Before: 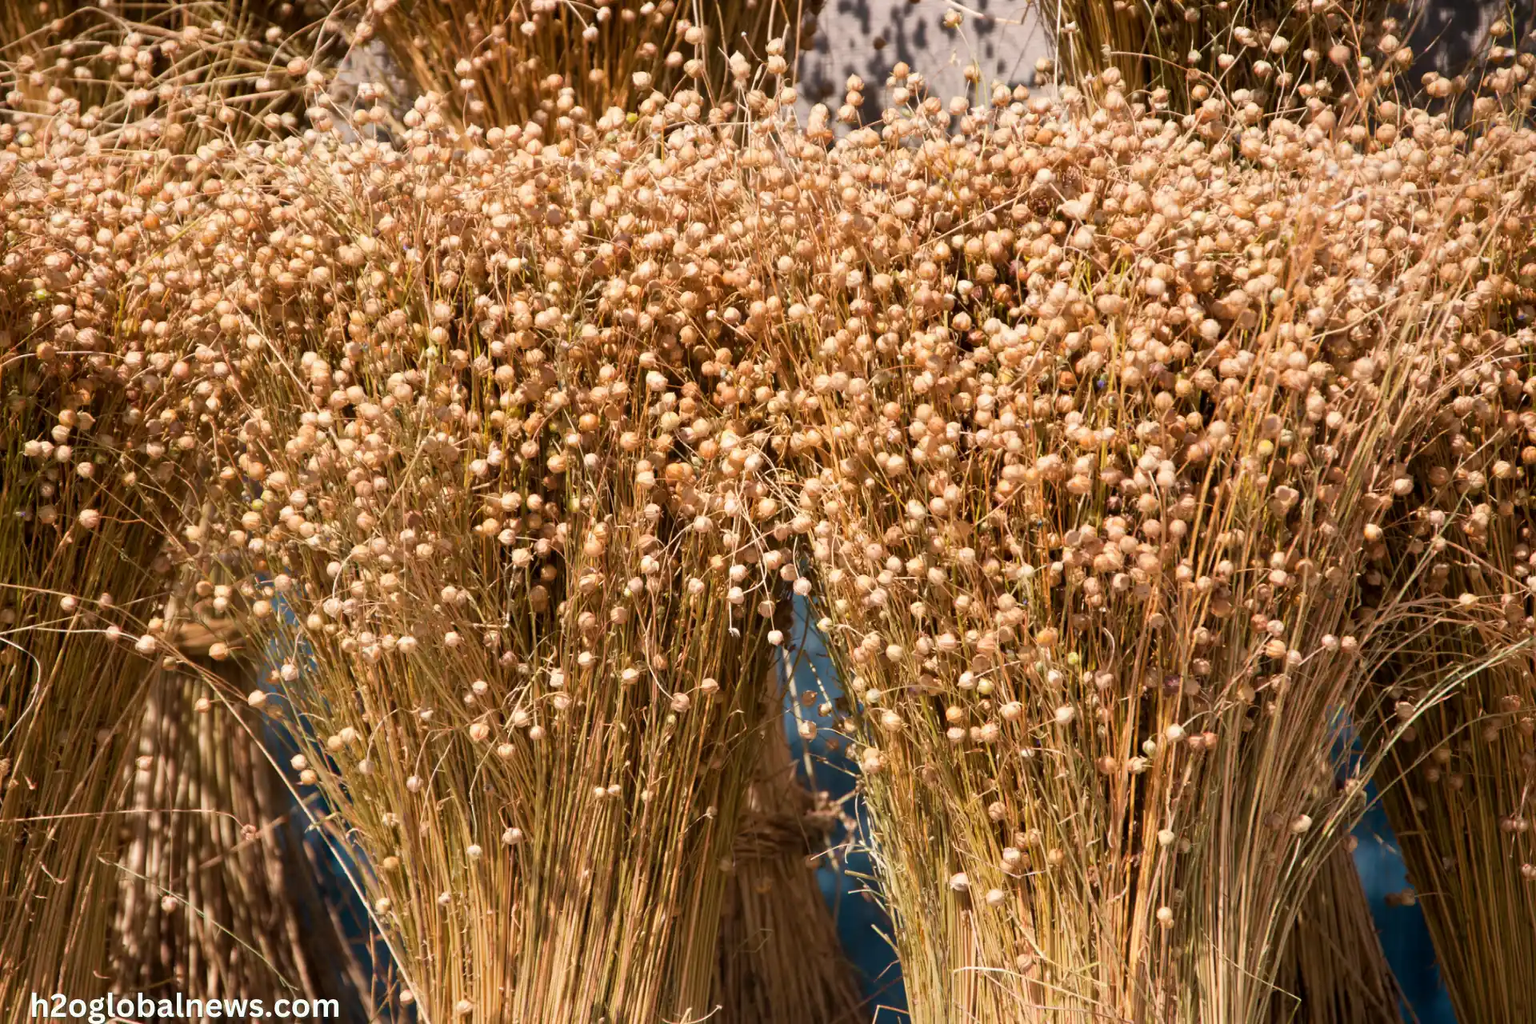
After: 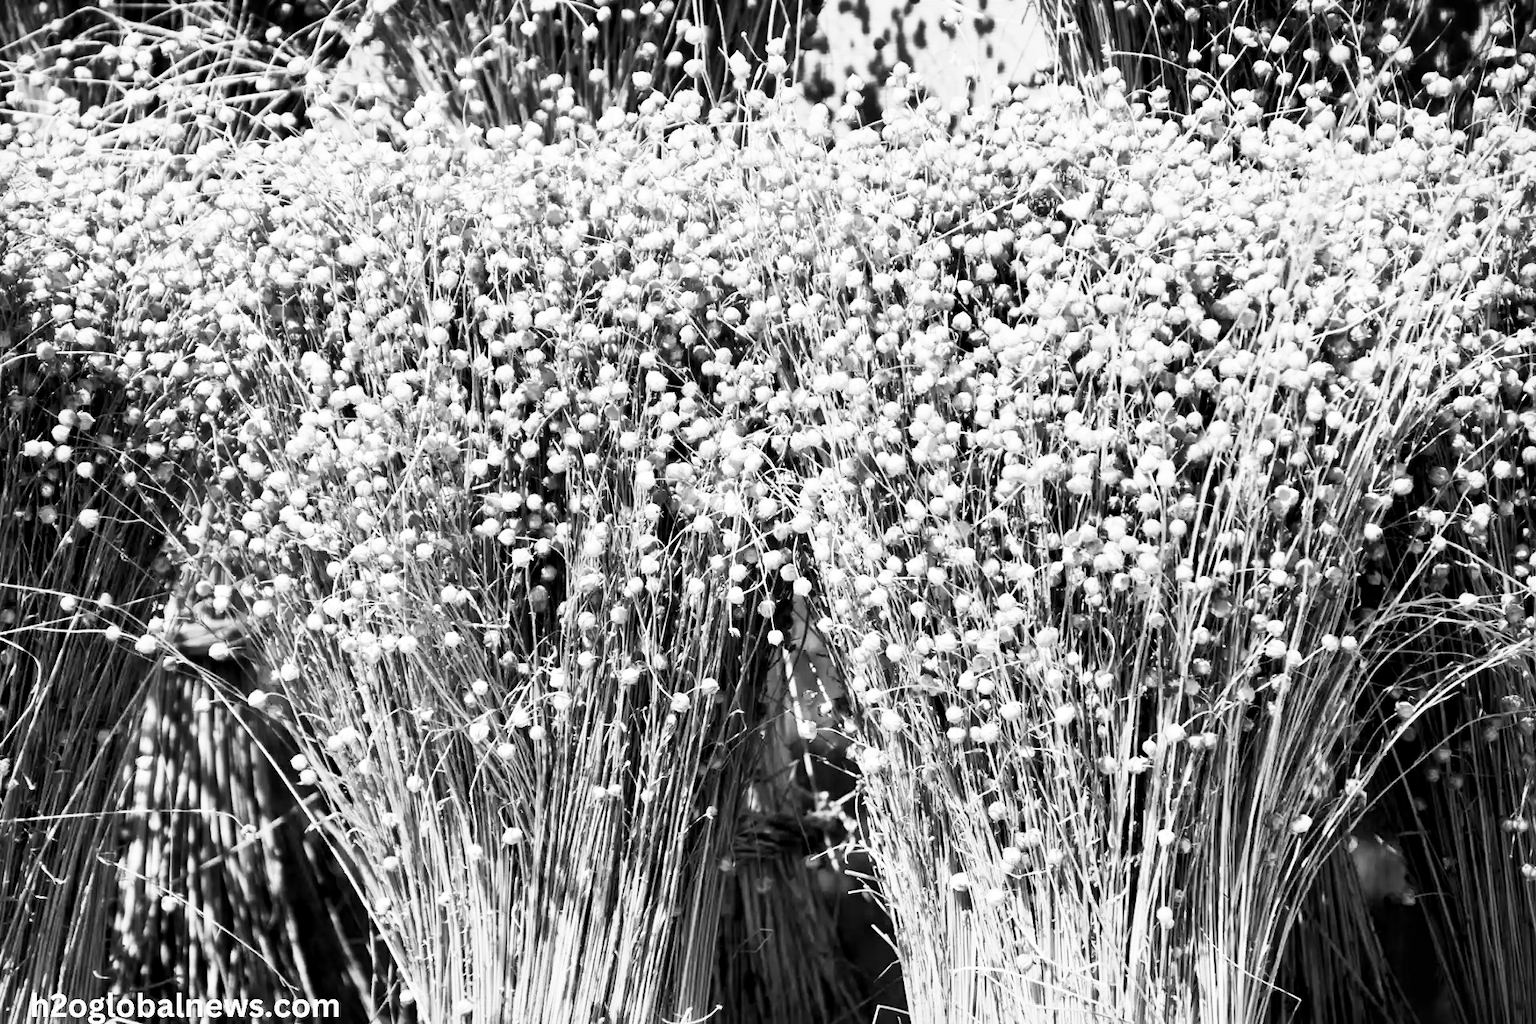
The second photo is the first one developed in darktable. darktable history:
exposure: exposure 0.081 EV, compensate highlight preservation false
contrast brightness saturation: contrast 0.53, brightness 0.47, saturation -1
filmic rgb: black relative exposure -4.14 EV, white relative exposure 5.1 EV, hardness 2.11, contrast 1.165
local contrast: mode bilateral grid, contrast 30, coarseness 25, midtone range 0.2
